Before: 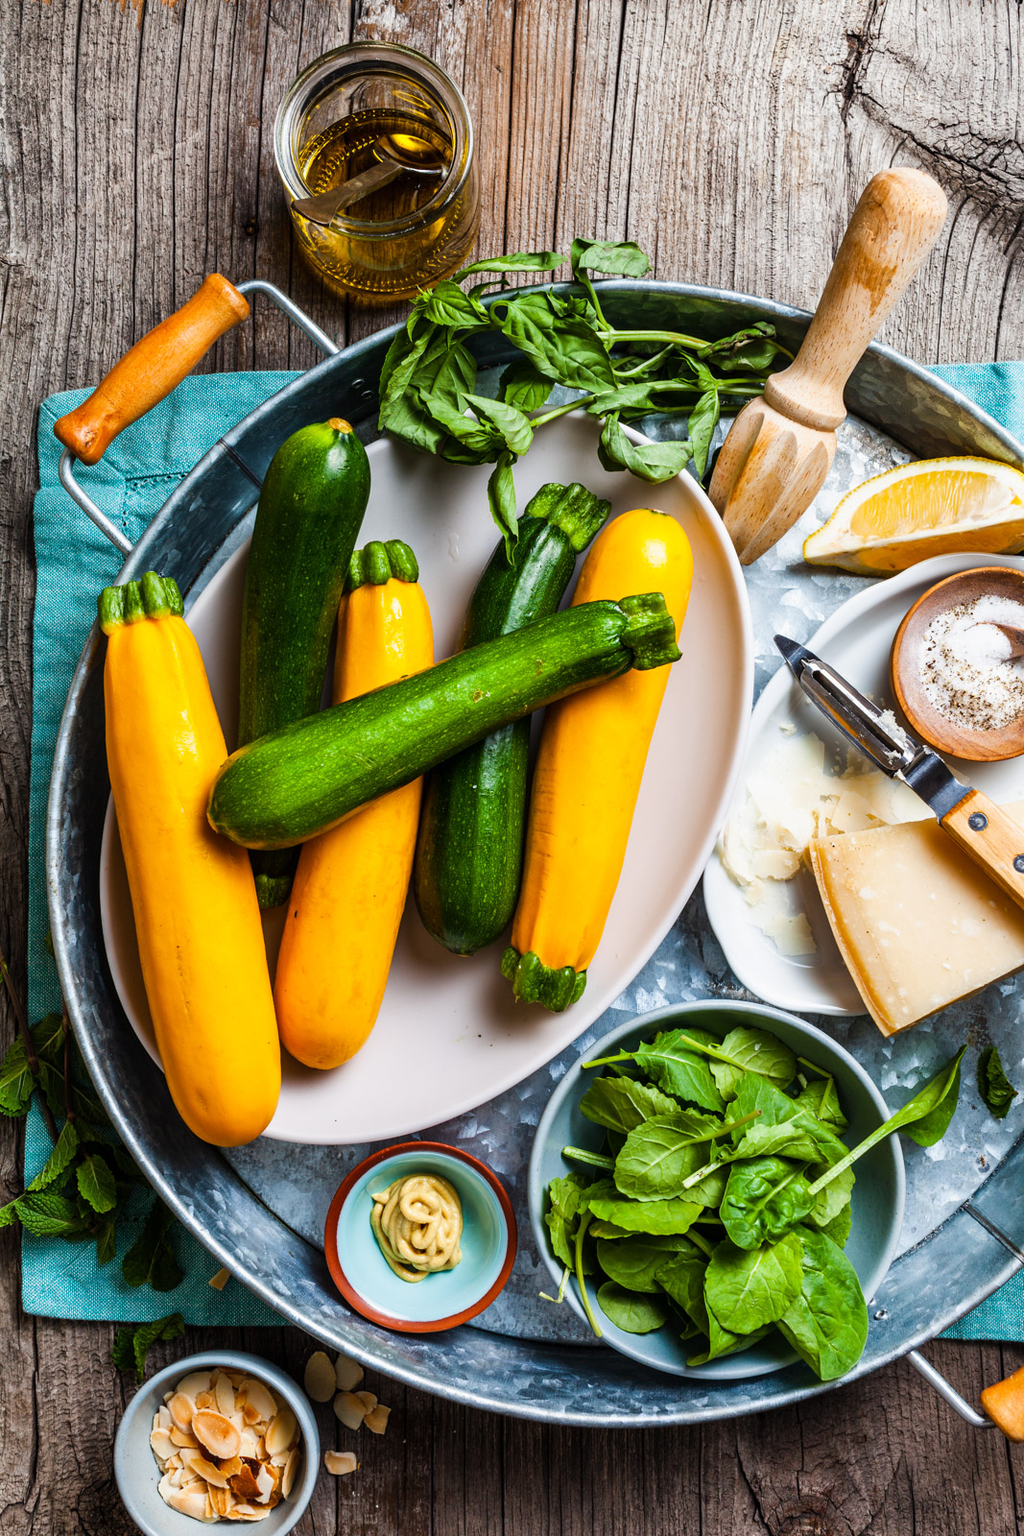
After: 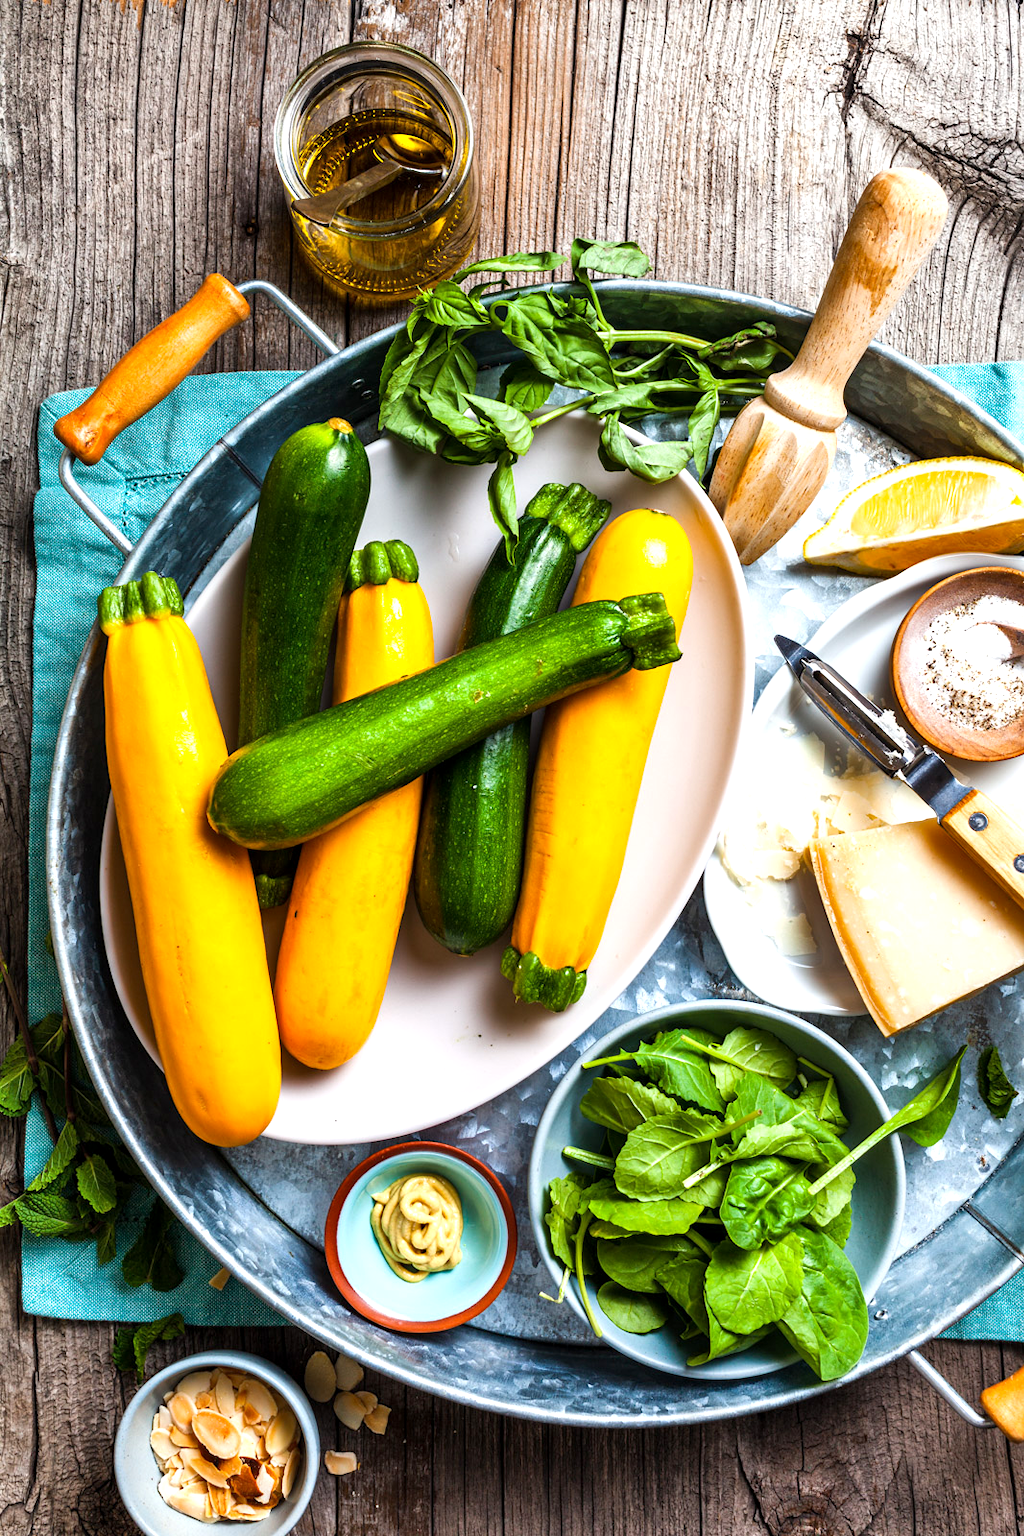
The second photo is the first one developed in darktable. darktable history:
shadows and highlights: shadows 37.27, highlights -28.18, soften with gaussian
exposure: black level correction 0.001, exposure 0.5 EV, compensate exposure bias true, compensate highlight preservation false
